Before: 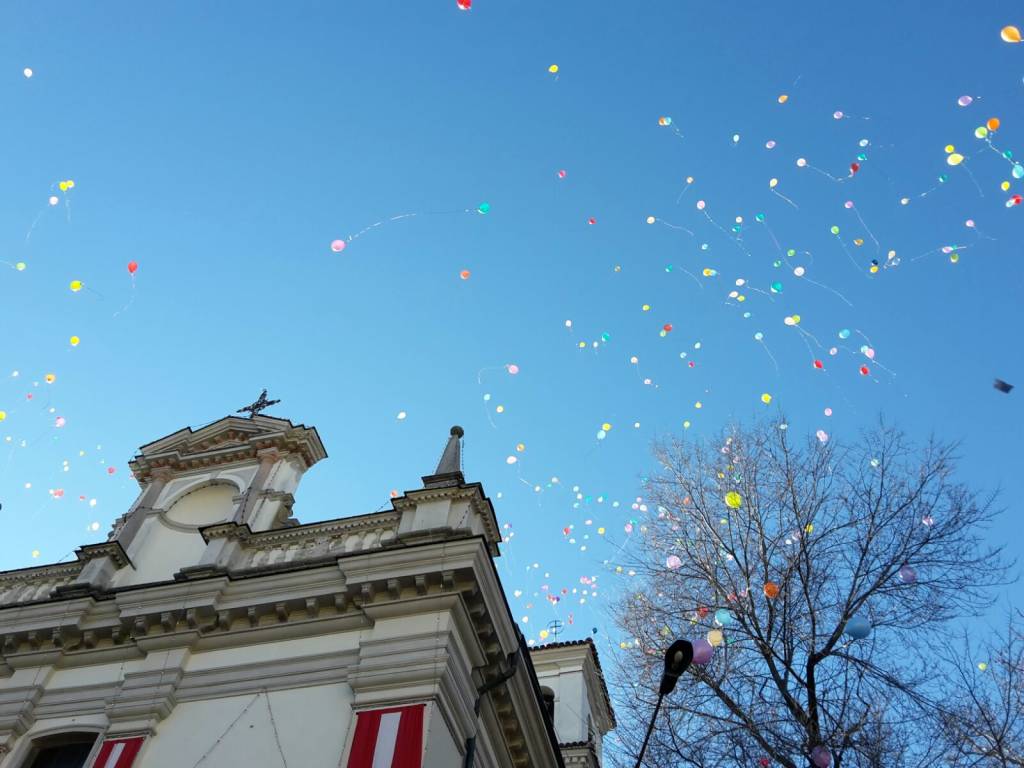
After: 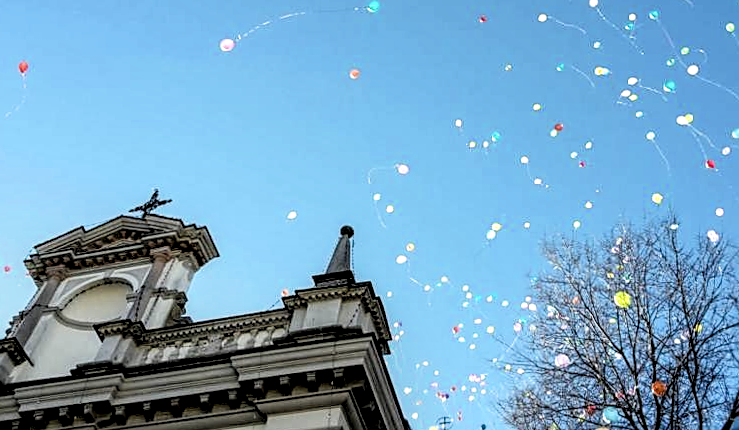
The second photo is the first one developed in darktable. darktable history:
sharpen: on, module defaults
rotate and perspective: lens shift (vertical) 0.048, lens shift (horizontal) -0.024, automatic cropping off
crop: left 11.123%, top 27.61%, right 18.3%, bottom 17.034%
local contrast: highlights 20%, detail 150%
filmic rgb: black relative exposure -3.64 EV, white relative exposure 2.44 EV, hardness 3.29
